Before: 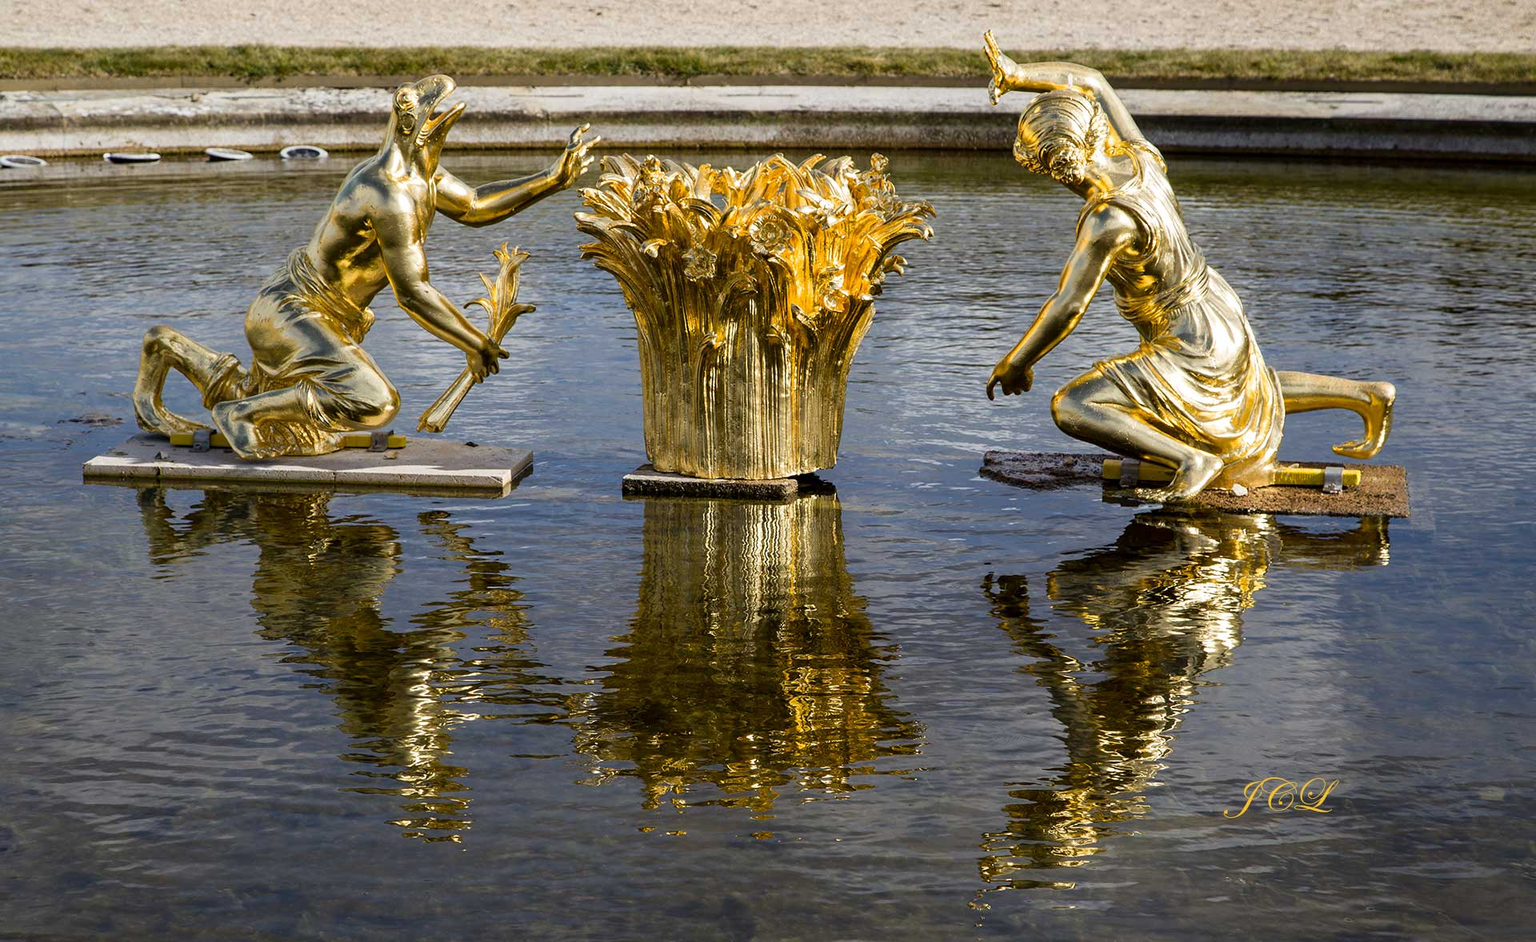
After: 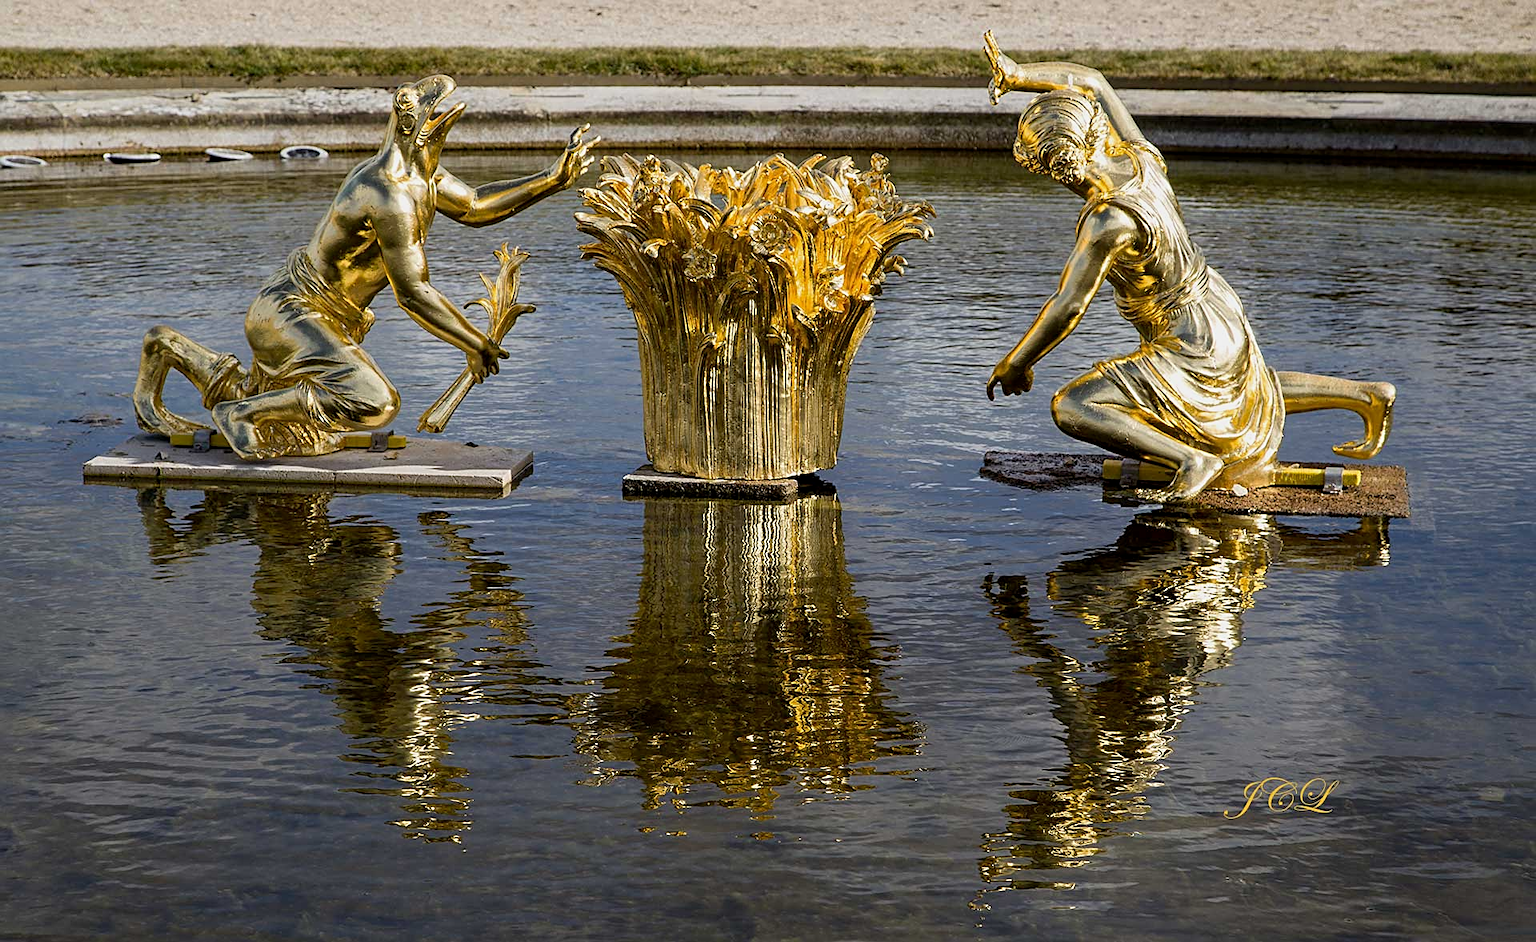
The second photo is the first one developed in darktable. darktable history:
exposure: black level correction 0.002, exposure -0.2 EV, compensate highlight preservation false
sharpen: on, module defaults
